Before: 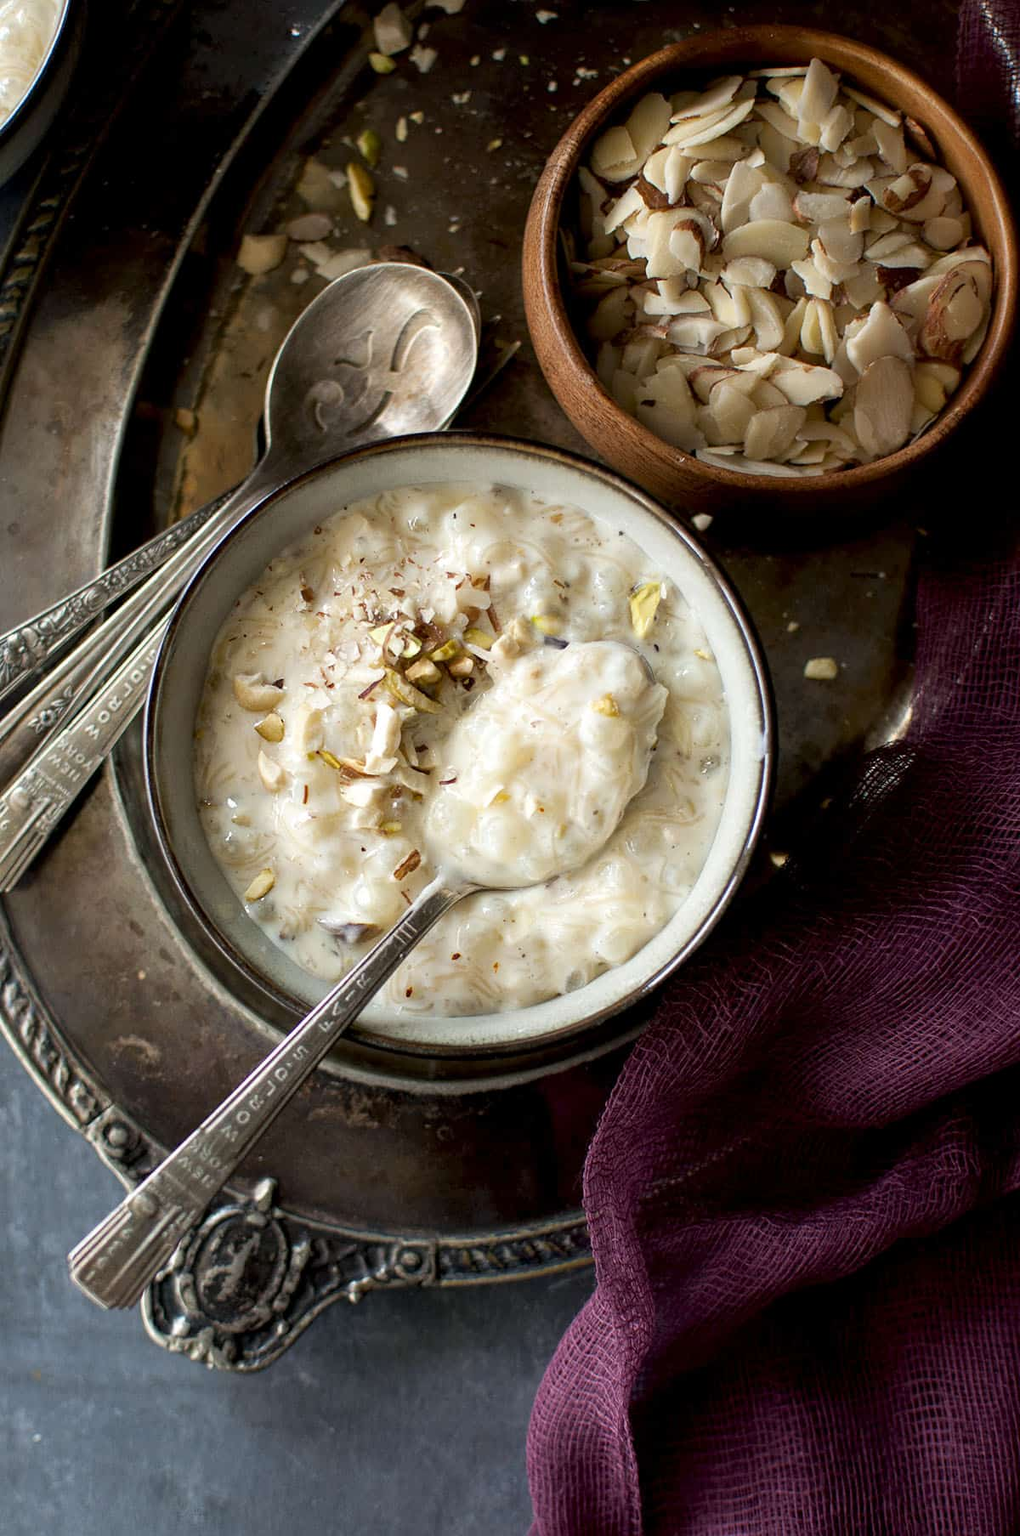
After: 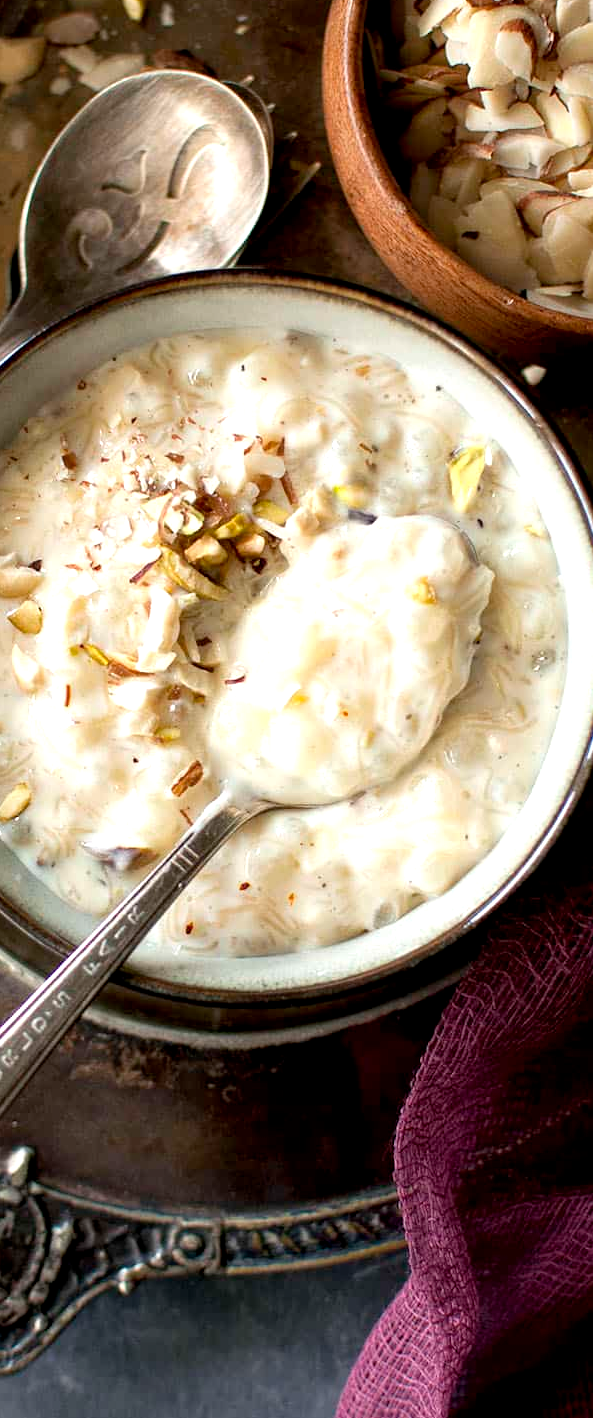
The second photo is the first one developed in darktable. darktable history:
crop and rotate: angle 0.02°, left 24.353%, top 13.219%, right 26.156%, bottom 8.224%
exposure: black level correction 0.001, exposure 0.5 EV, compensate exposure bias true, compensate highlight preservation false
